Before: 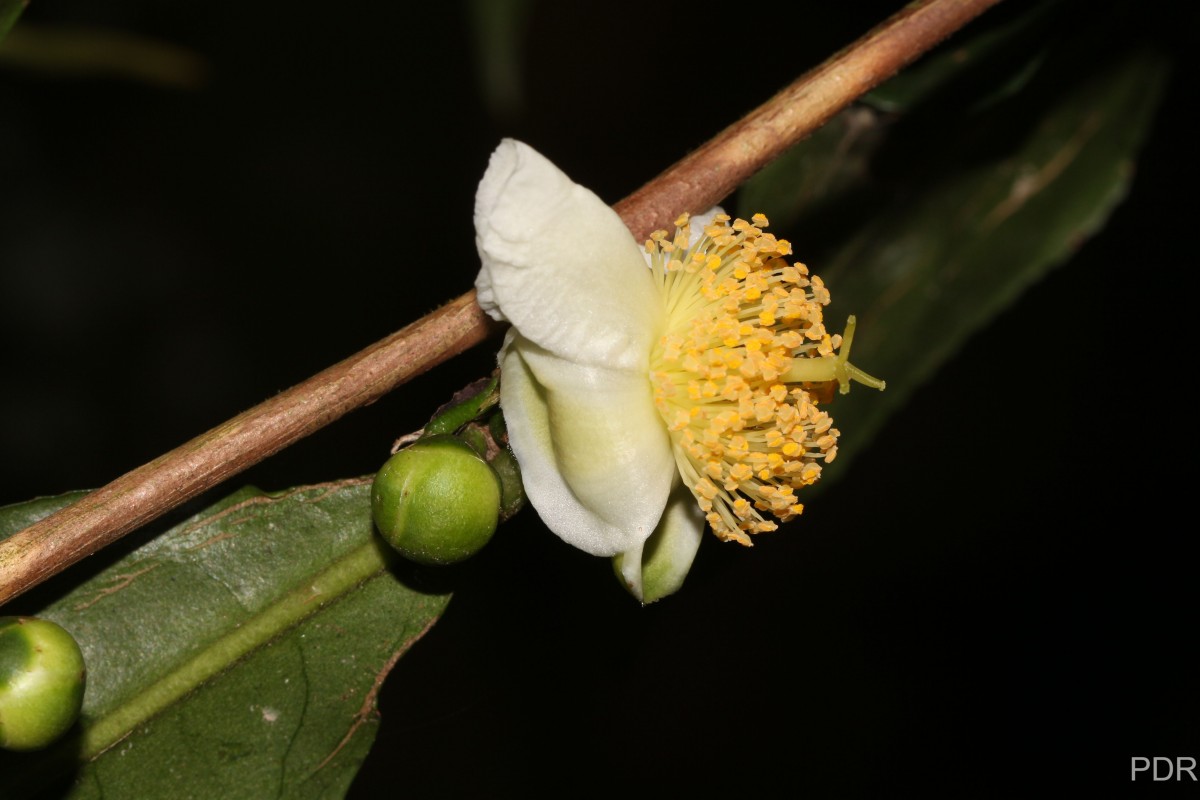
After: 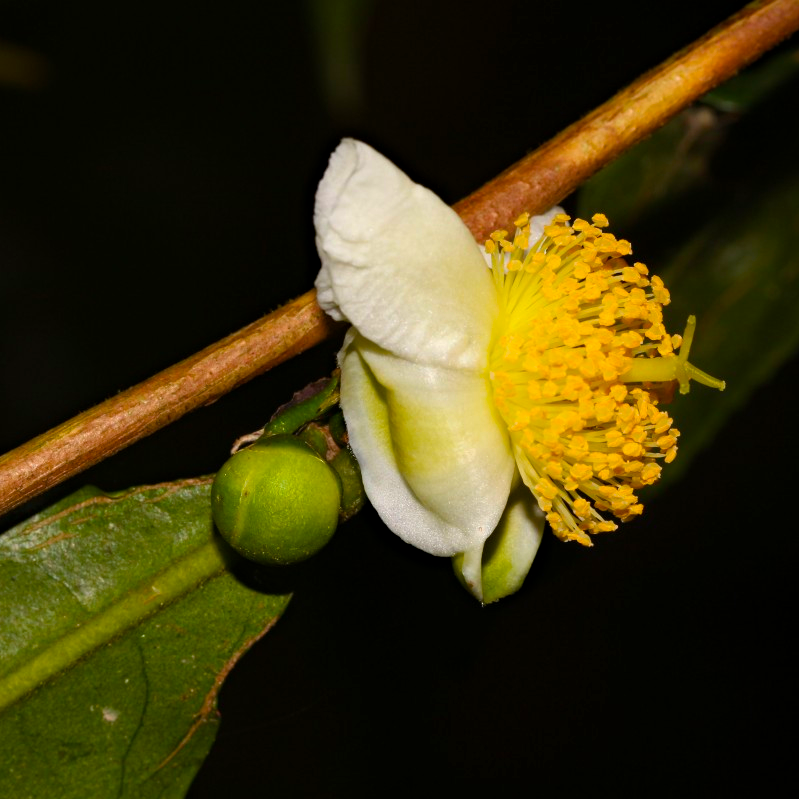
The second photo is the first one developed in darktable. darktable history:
crop and rotate: left 13.409%, right 19.924%
haze removal: compatibility mode true, adaptive false
color balance rgb: linear chroma grading › global chroma 15%, perceptual saturation grading › global saturation 30%
